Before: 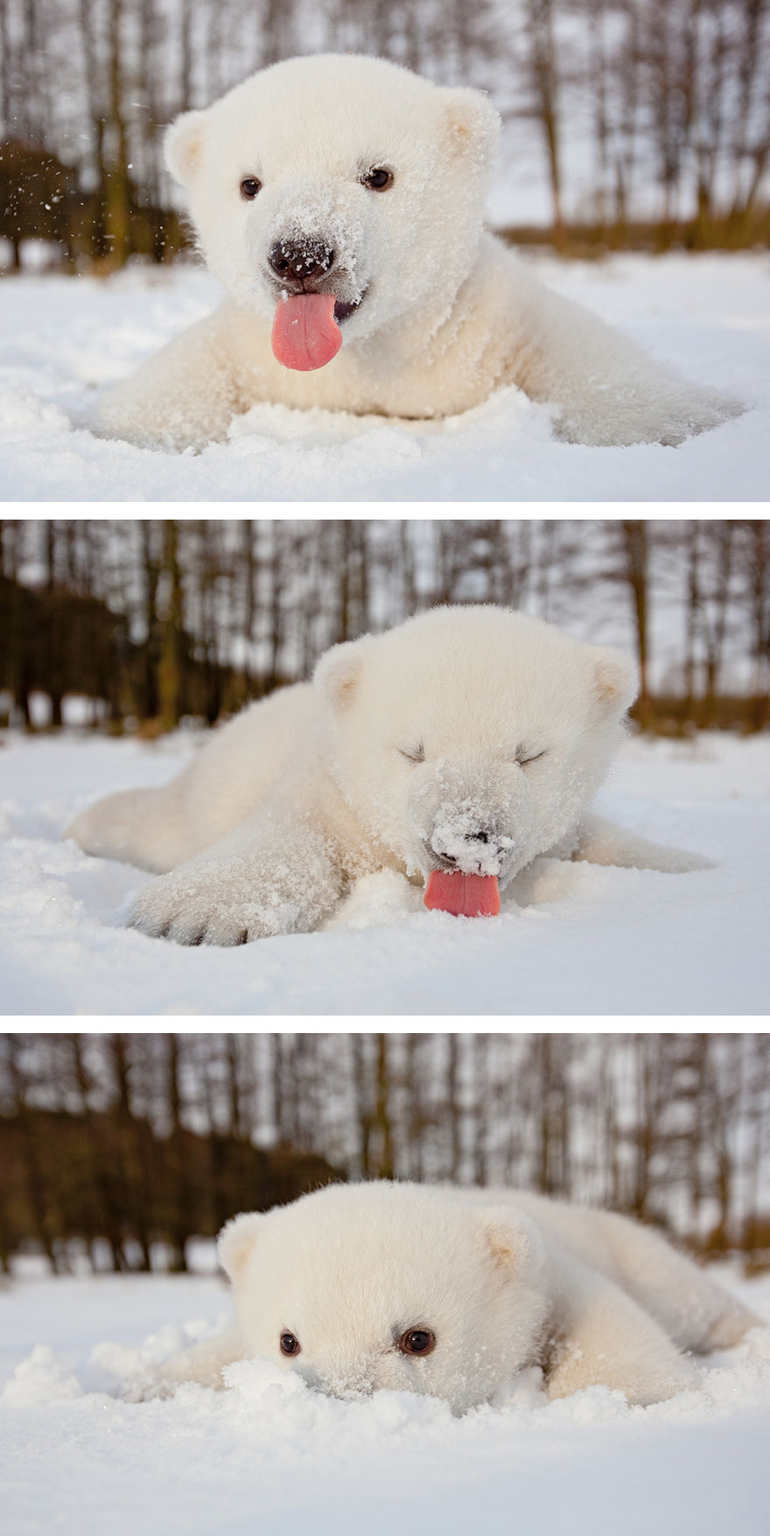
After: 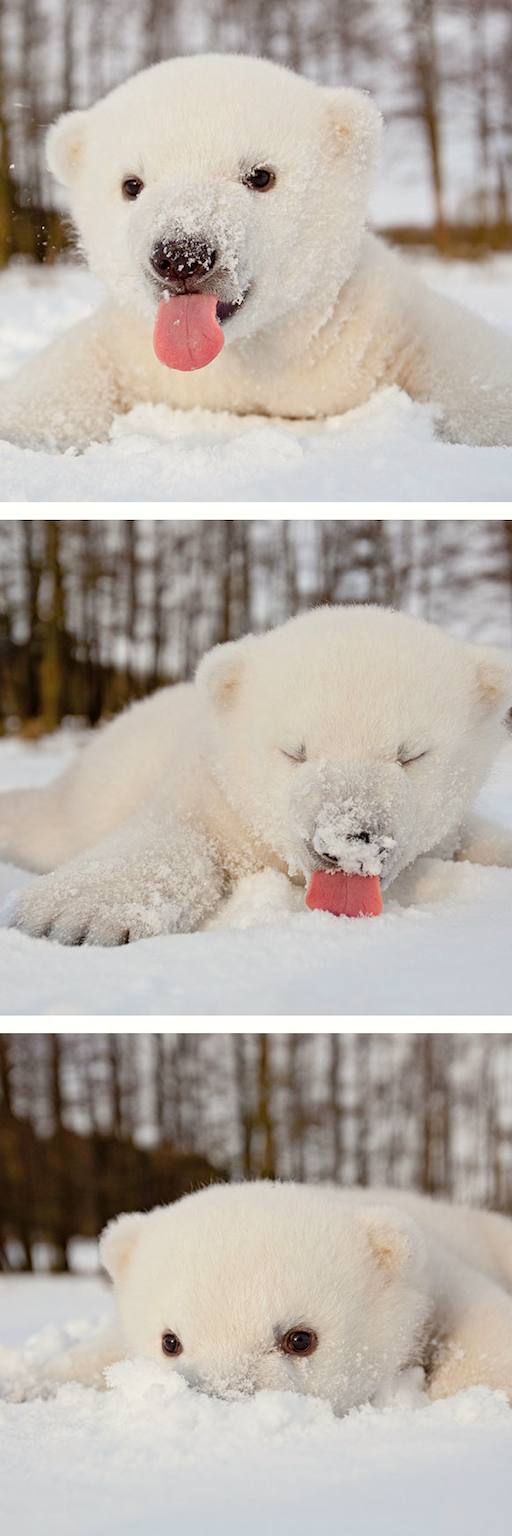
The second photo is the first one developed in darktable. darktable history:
rotate and perspective: crop left 0, crop top 0
crop: left 15.419%, right 17.914%
white balance: red 1.009, blue 0.985
